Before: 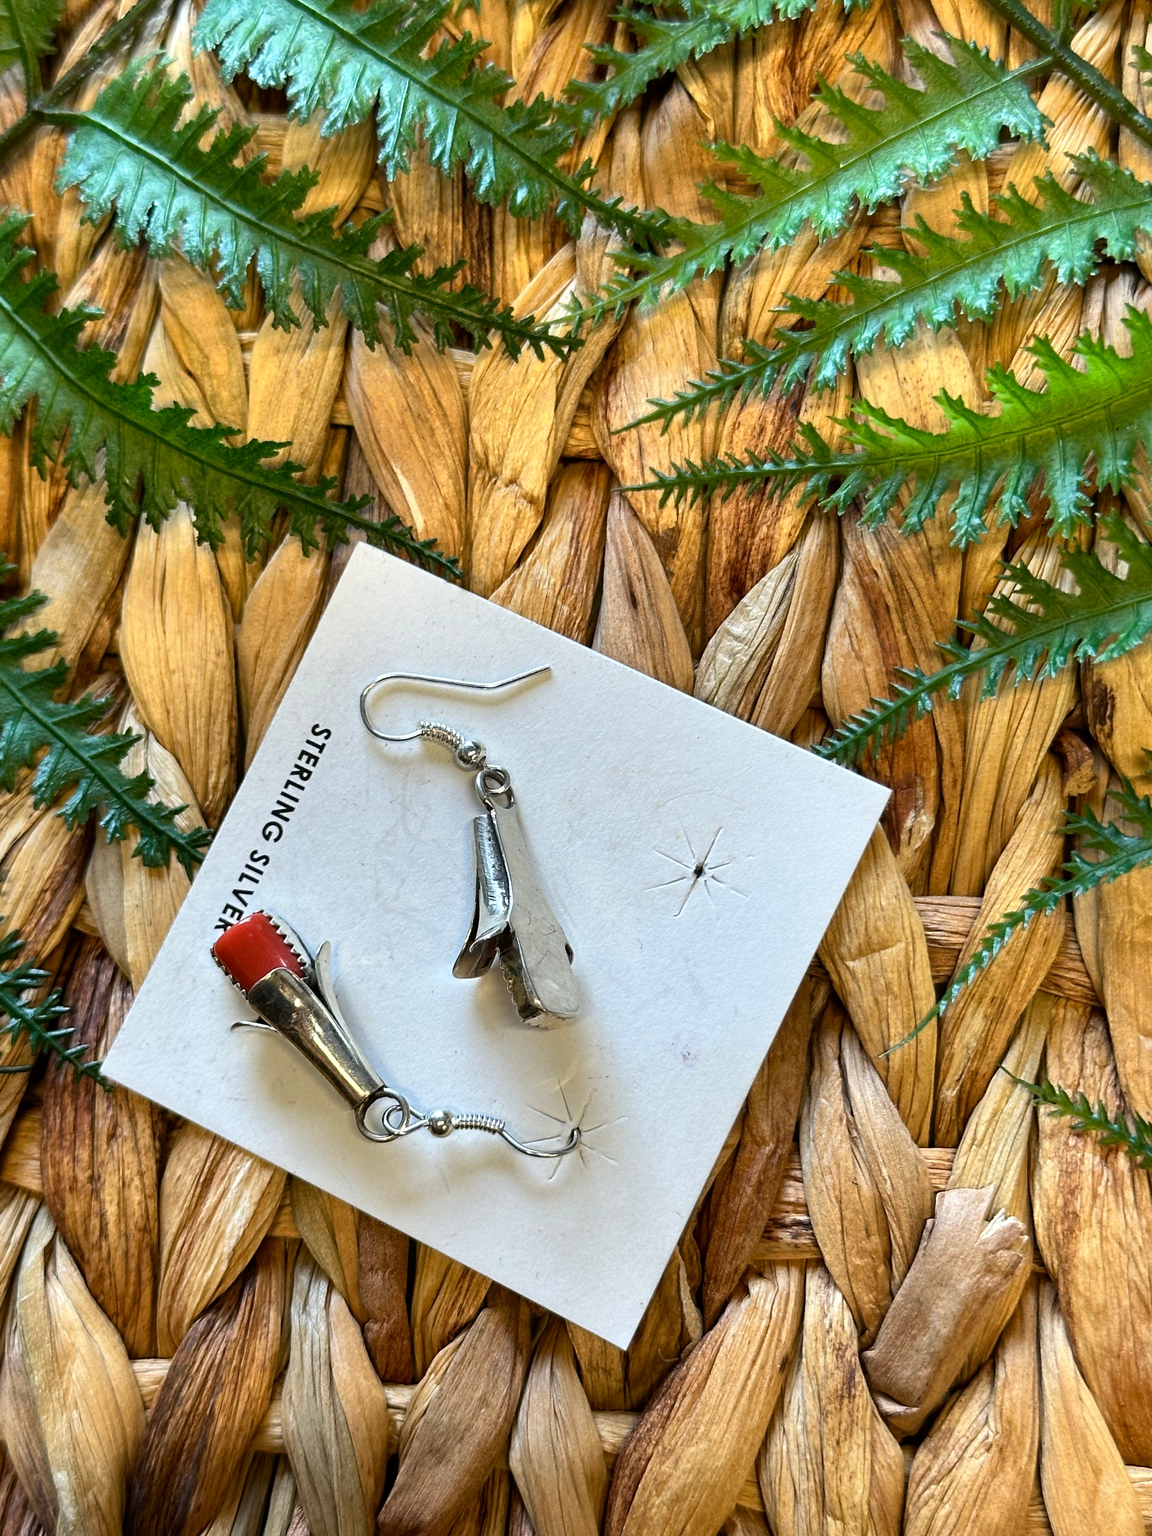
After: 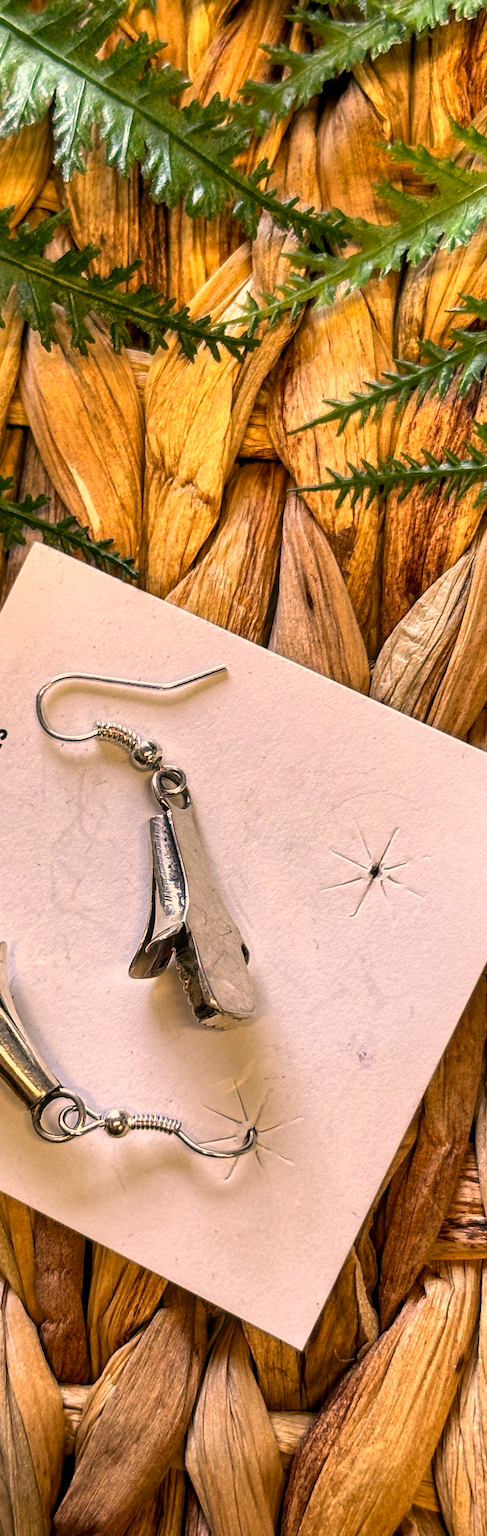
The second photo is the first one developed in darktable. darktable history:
color correction: highlights a* 21.57, highlights b* 22.42
tone equalizer: edges refinement/feathering 500, mask exposure compensation -1.57 EV, preserve details no
local contrast: on, module defaults
crop: left 28.16%, right 29.516%
